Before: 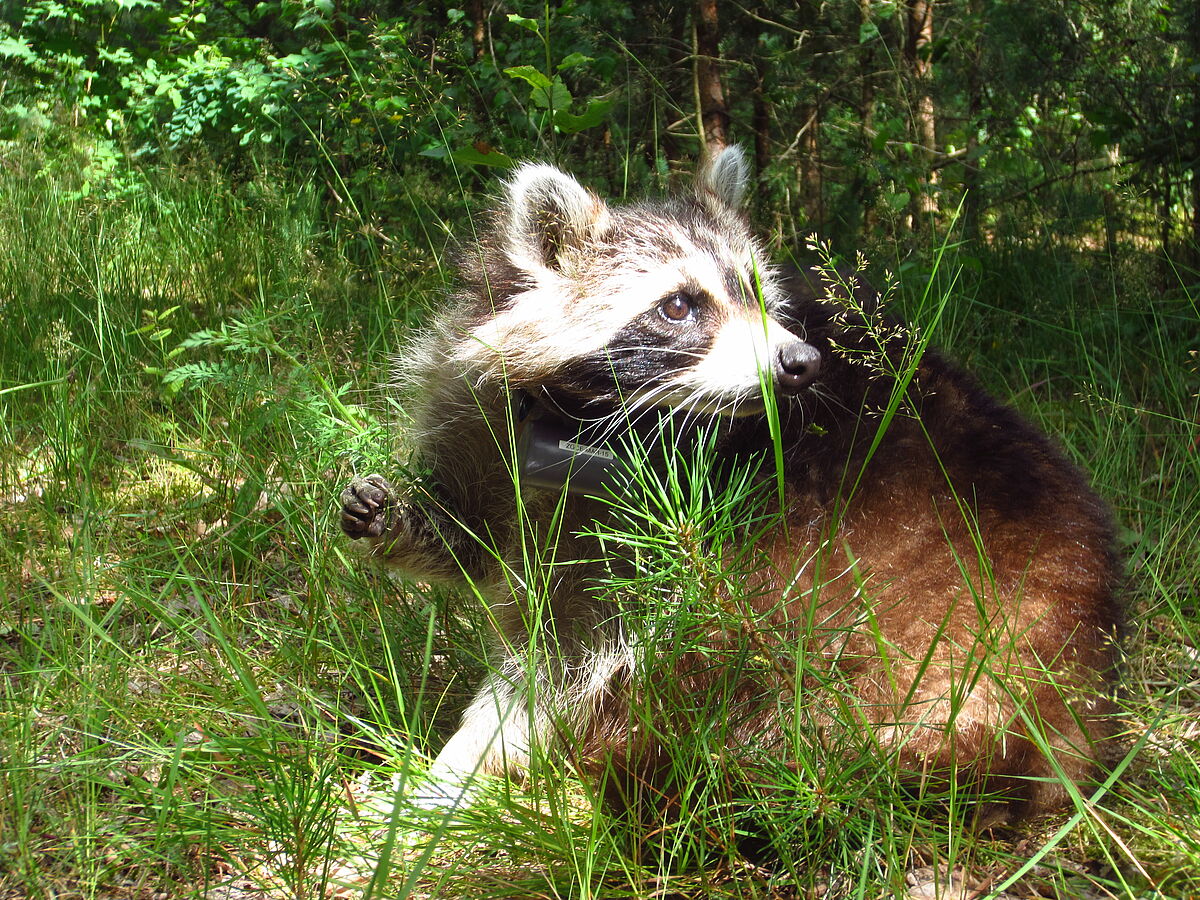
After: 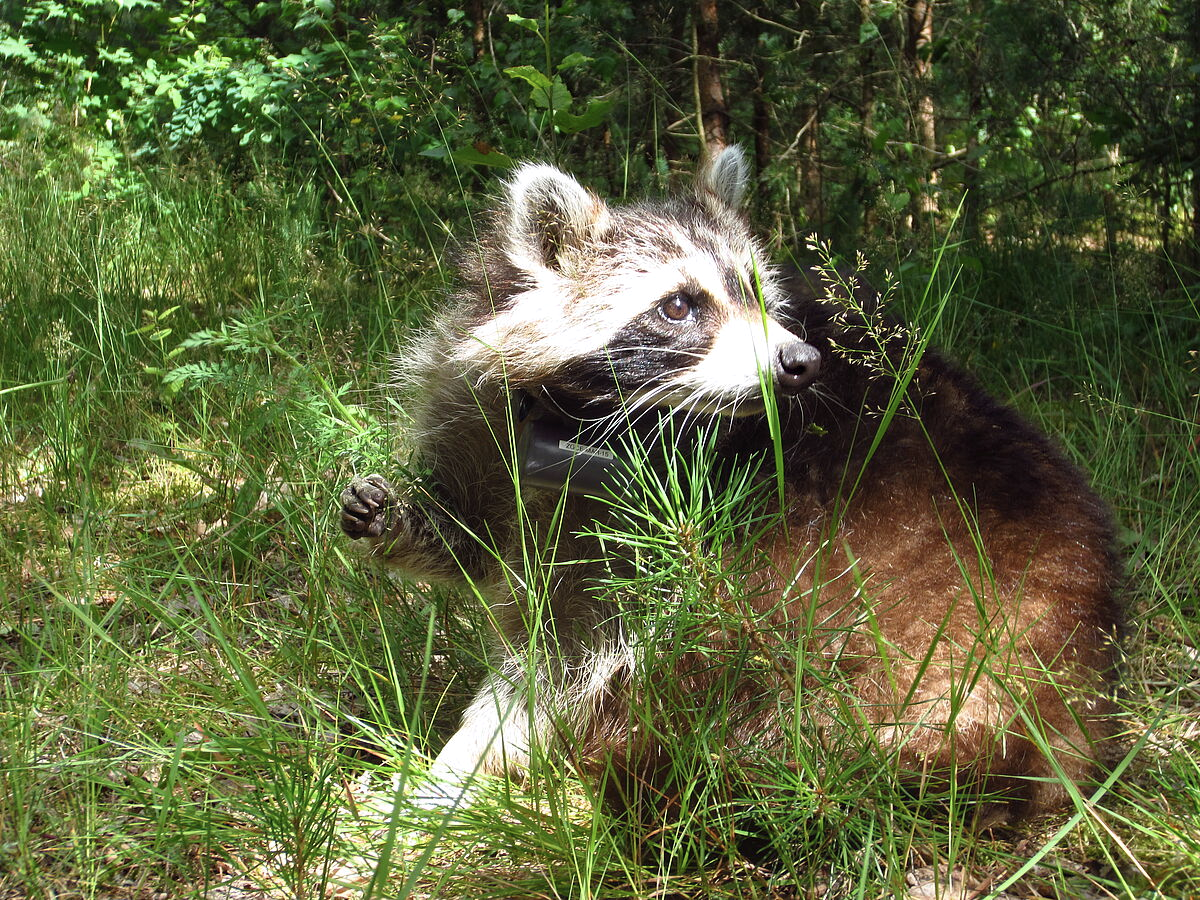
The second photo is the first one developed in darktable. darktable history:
color contrast: green-magenta contrast 0.84, blue-yellow contrast 0.86
haze removal: compatibility mode true, adaptive false
